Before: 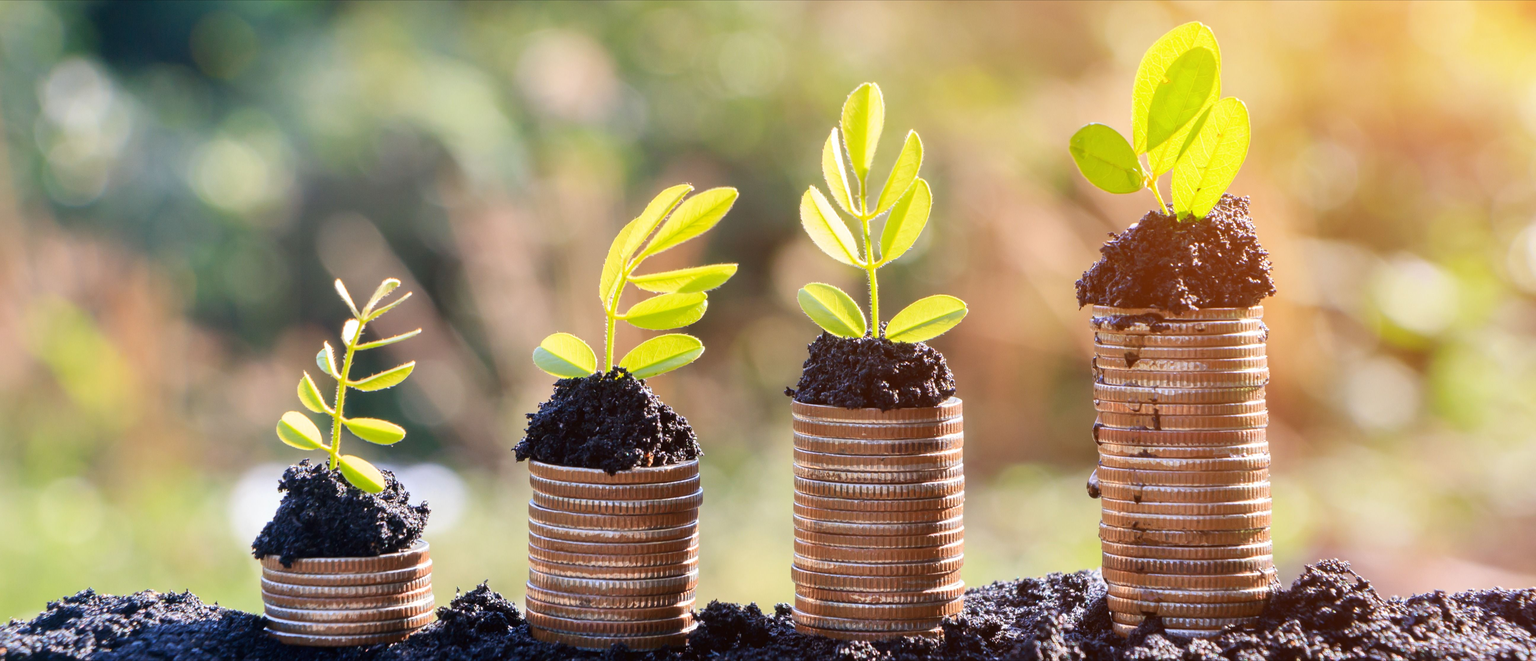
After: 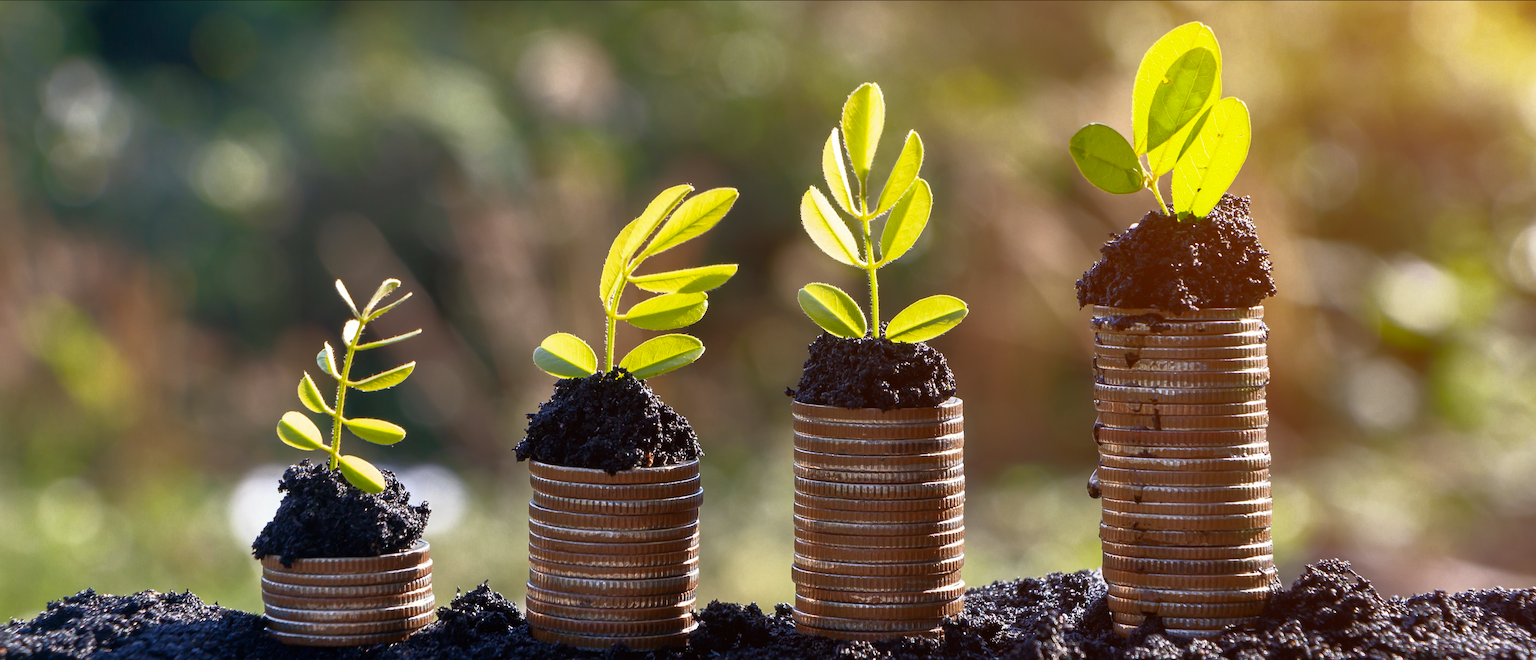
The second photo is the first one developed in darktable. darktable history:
sharpen: amount 0.2
base curve: curves: ch0 [(0, 0) (0.564, 0.291) (0.802, 0.731) (1, 1)]
color balance: output saturation 110%
